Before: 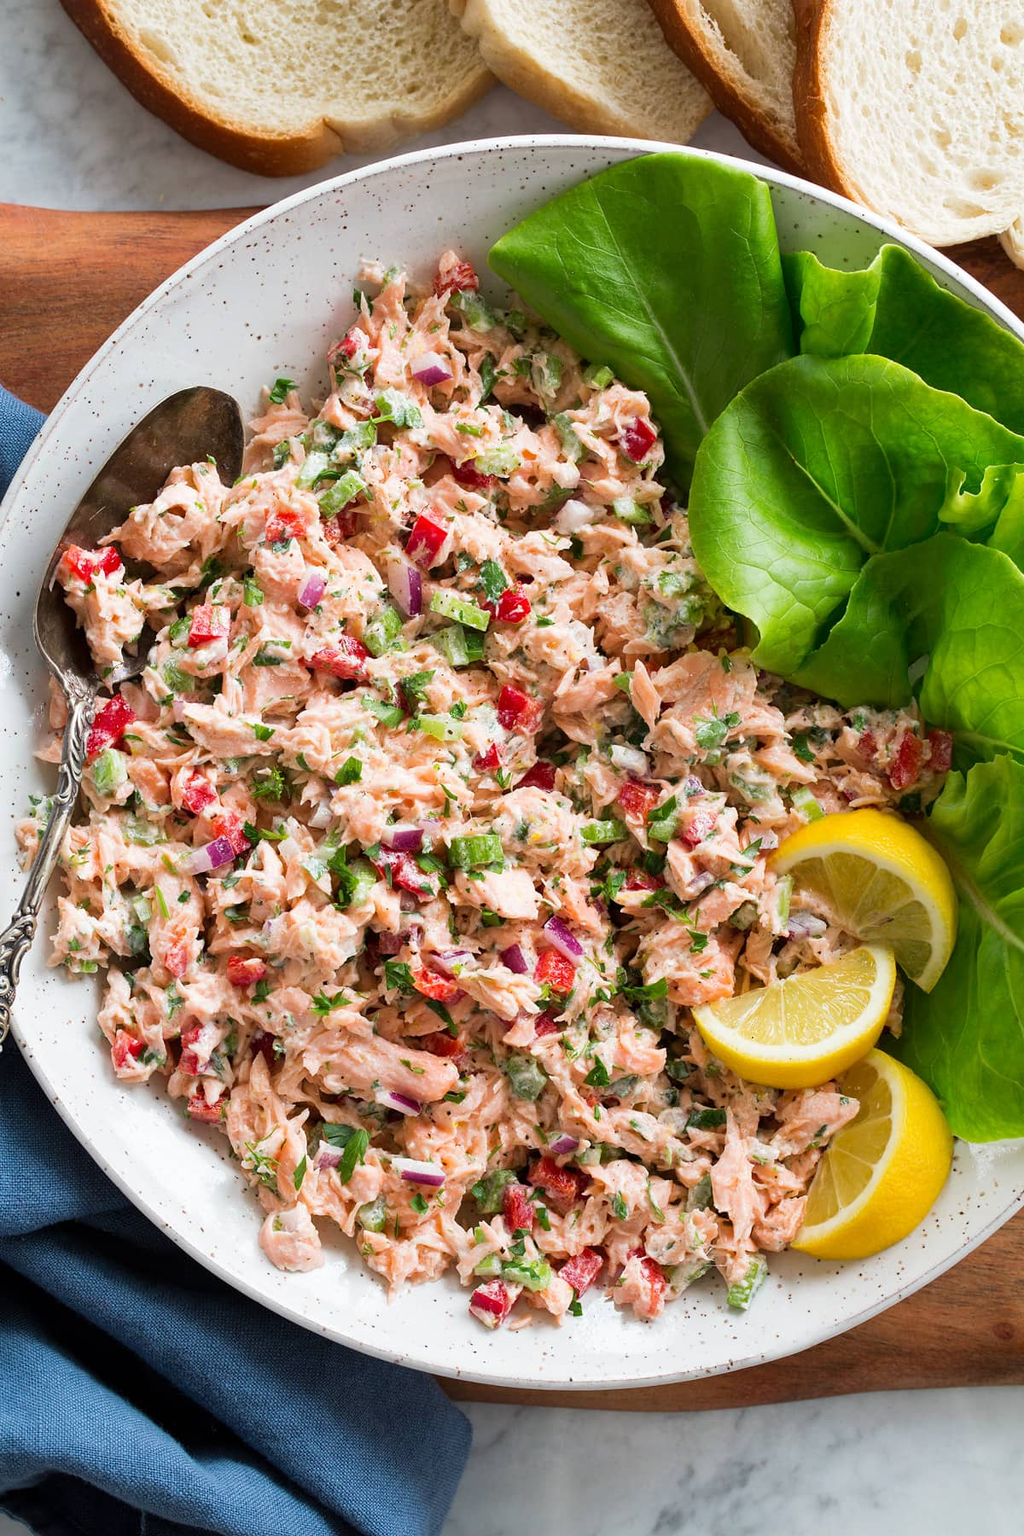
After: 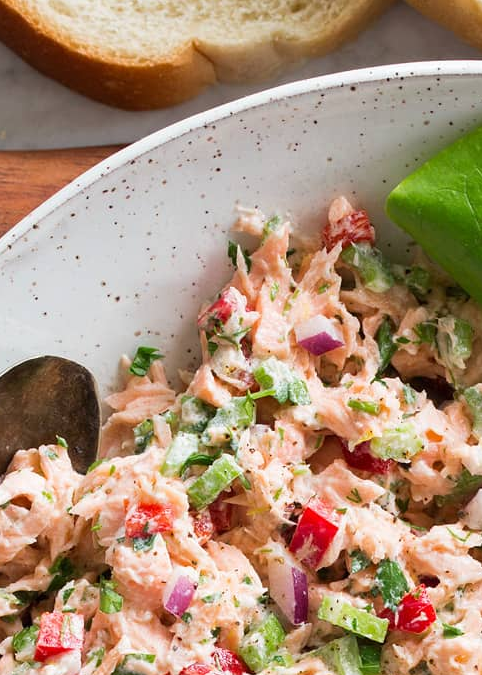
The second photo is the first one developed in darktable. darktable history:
crop: left 15.572%, top 5.422%, right 44.221%, bottom 57.052%
